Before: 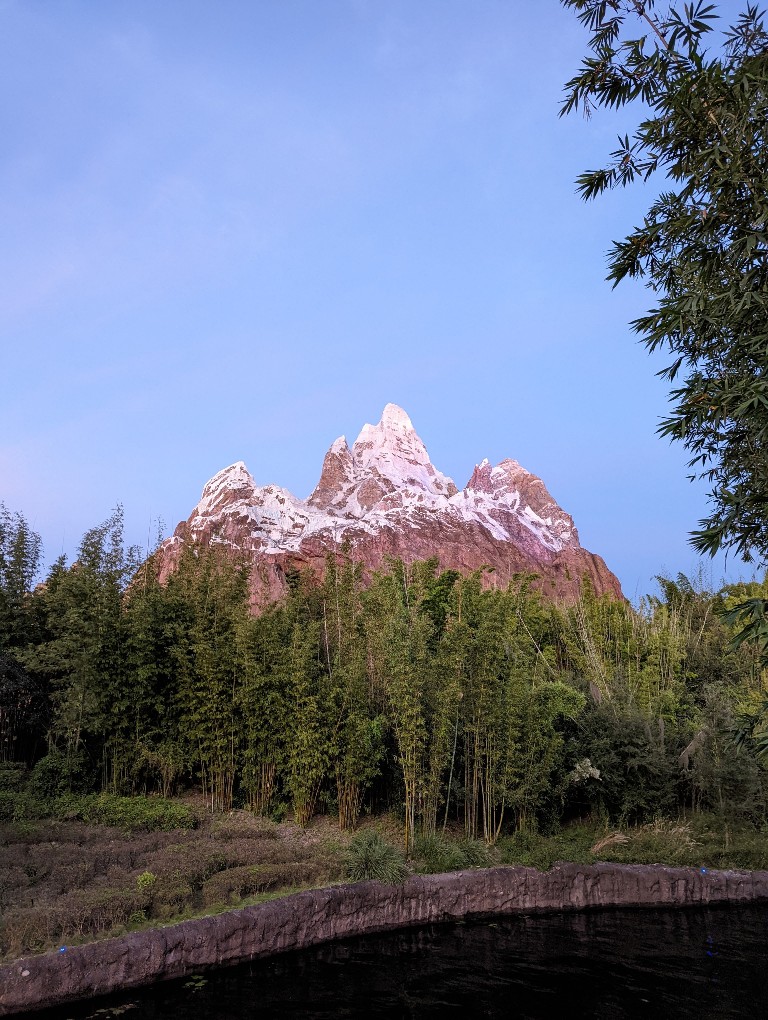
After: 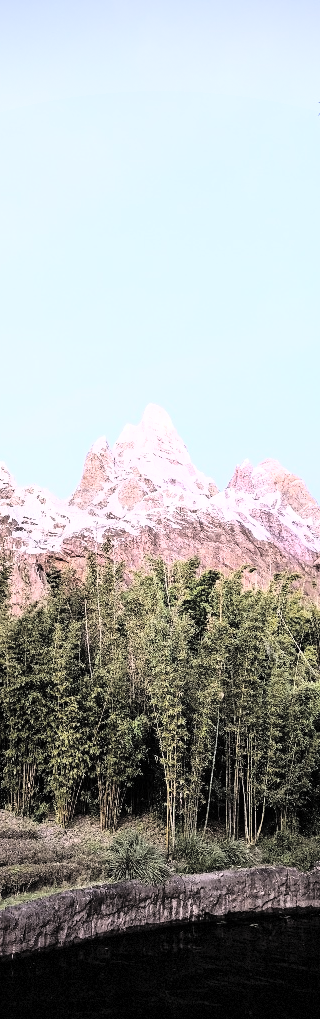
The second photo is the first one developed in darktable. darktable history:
contrast brightness saturation: brightness 0.18, saturation -0.5
color balance: output saturation 120%
crop: left 31.229%, right 27.105%
rgb curve: curves: ch0 [(0, 0) (0.21, 0.15) (0.24, 0.21) (0.5, 0.75) (0.75, 0.96) (0.89, 0.99) (1, 1)]; ch1 [(0, 0.02) (0.21, 0.13) (0.25, 0.2) (0.5, 0.67) (0.75, 0.9) (0.89, 0.97) (1, 1)]; ch2 [(0, 0.02) (0.21, 0.13) (0.25, 0.2) (0.5, 0.67) (0.75, 0.9) (0.89, 0.97) (1, 1)], compensate middle gray true
base curve: exposure shift 0, preserve colors none
vignetting: fall-off start 100%, fall-off radius 71%, brightness -0.434, saturation -0.2, width/height ratio 1.178, dithering 8-bit output, unbound false
